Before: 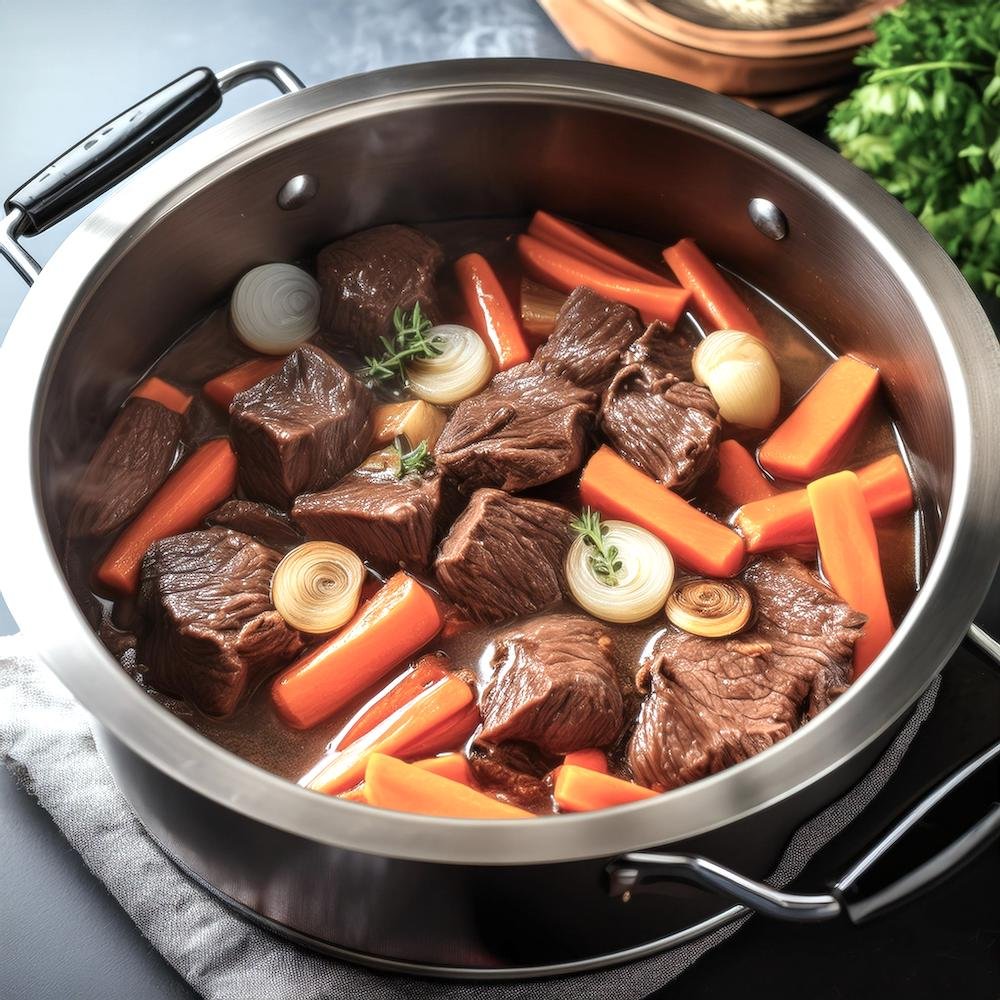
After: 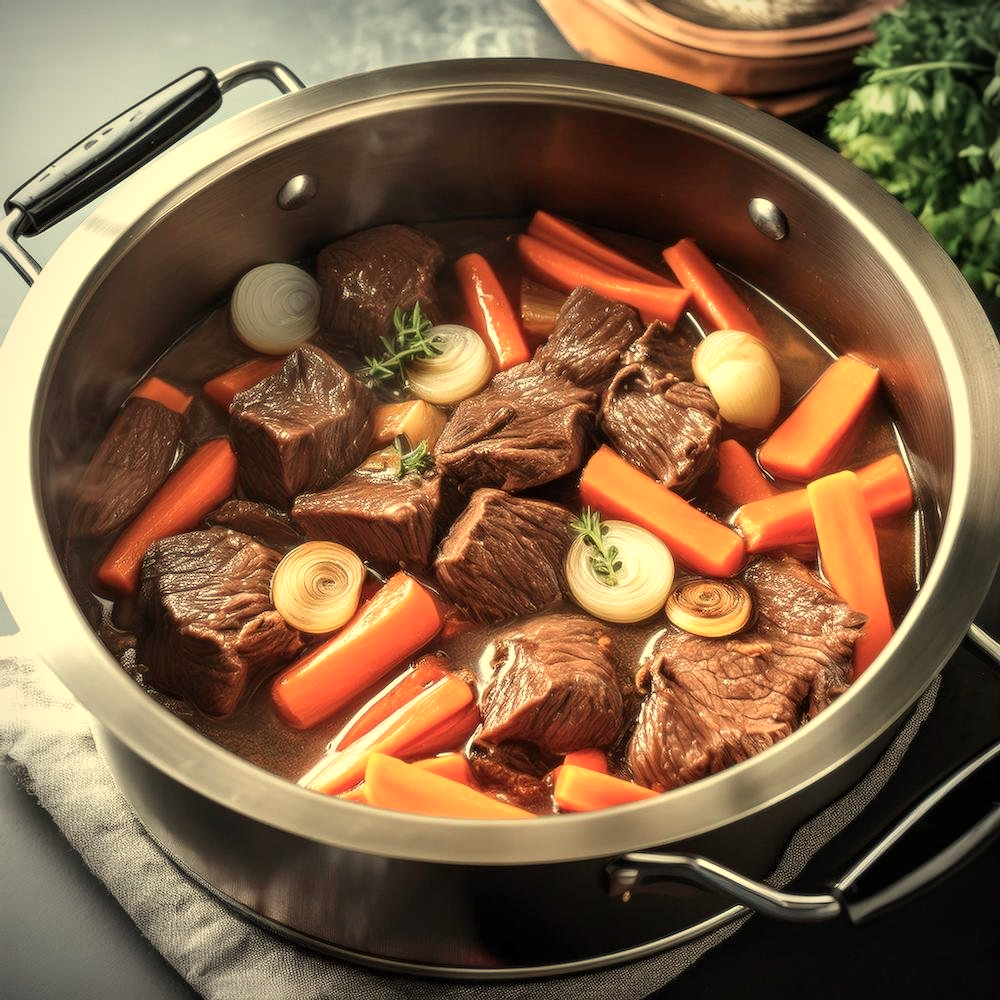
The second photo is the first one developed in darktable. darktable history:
white balance: red 1.08, blue 0.791
vignetting: fall-off start 92.6%, brightness -0.52, saturation -0.51, center (-0.012, 0)
